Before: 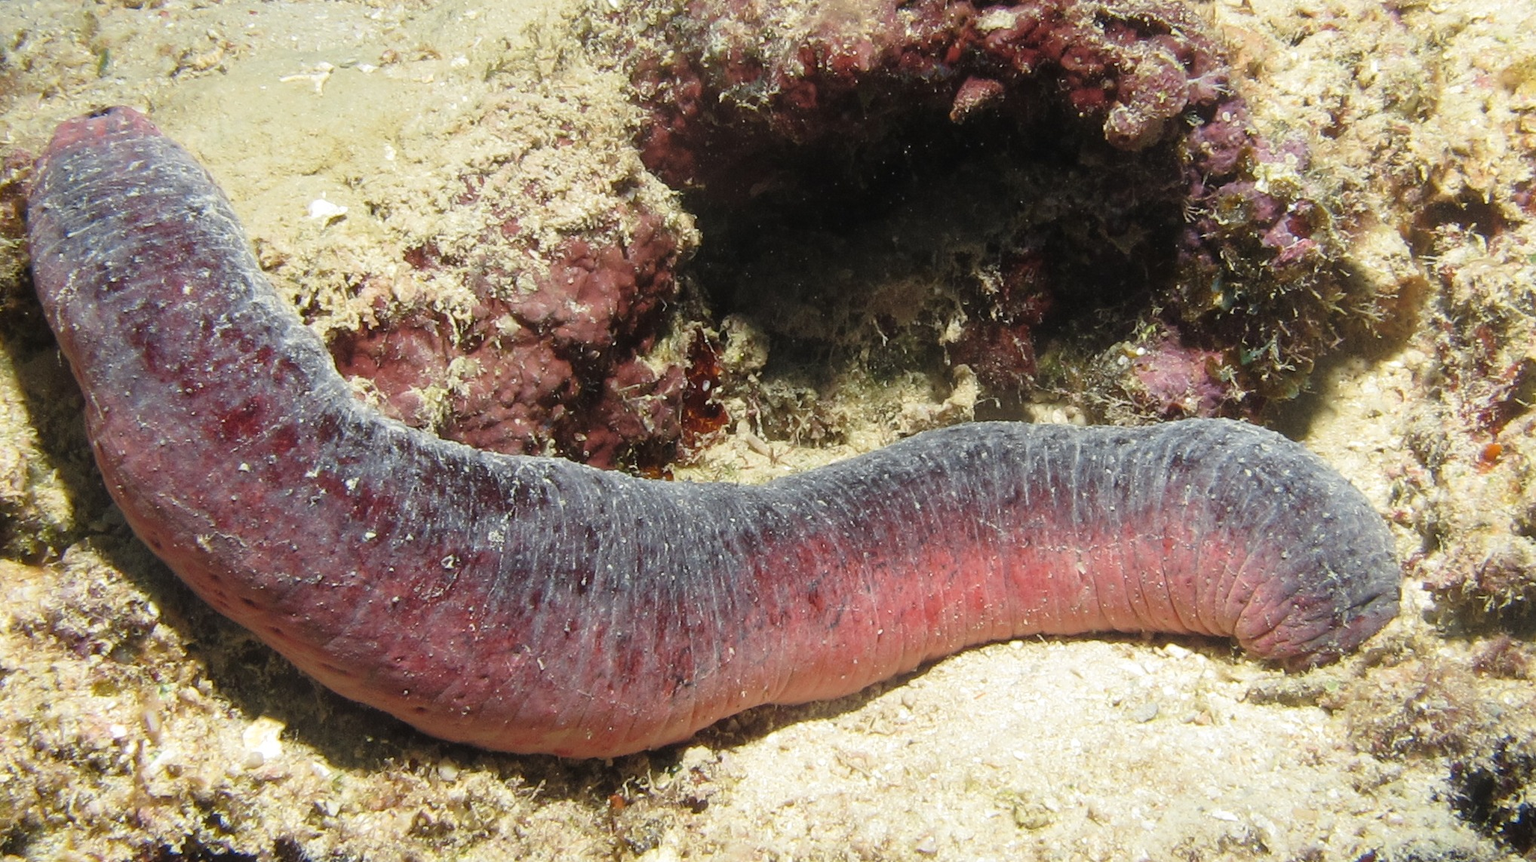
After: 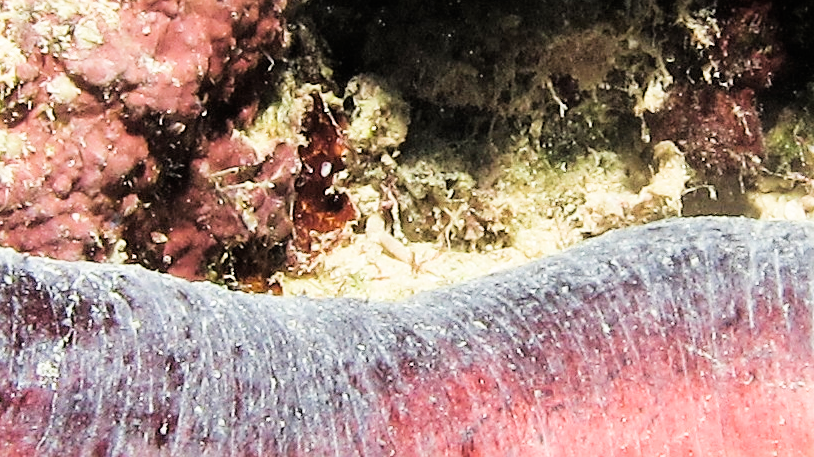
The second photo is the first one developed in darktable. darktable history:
velvia: on, module defaults
sharpen: radius 1.864, amount 0.398, threshold 1.271
exposure: black level correction 0, exposure 1.379 EV, compensate exposure bias true, compensate highlight preservation false
crop: left 30%, top 30%, right 30%, bottom 30%
filmic rgb: black relative exposure -5 EV, hardness 2.88, contrast 1.3, highlights saturation mix -30%
